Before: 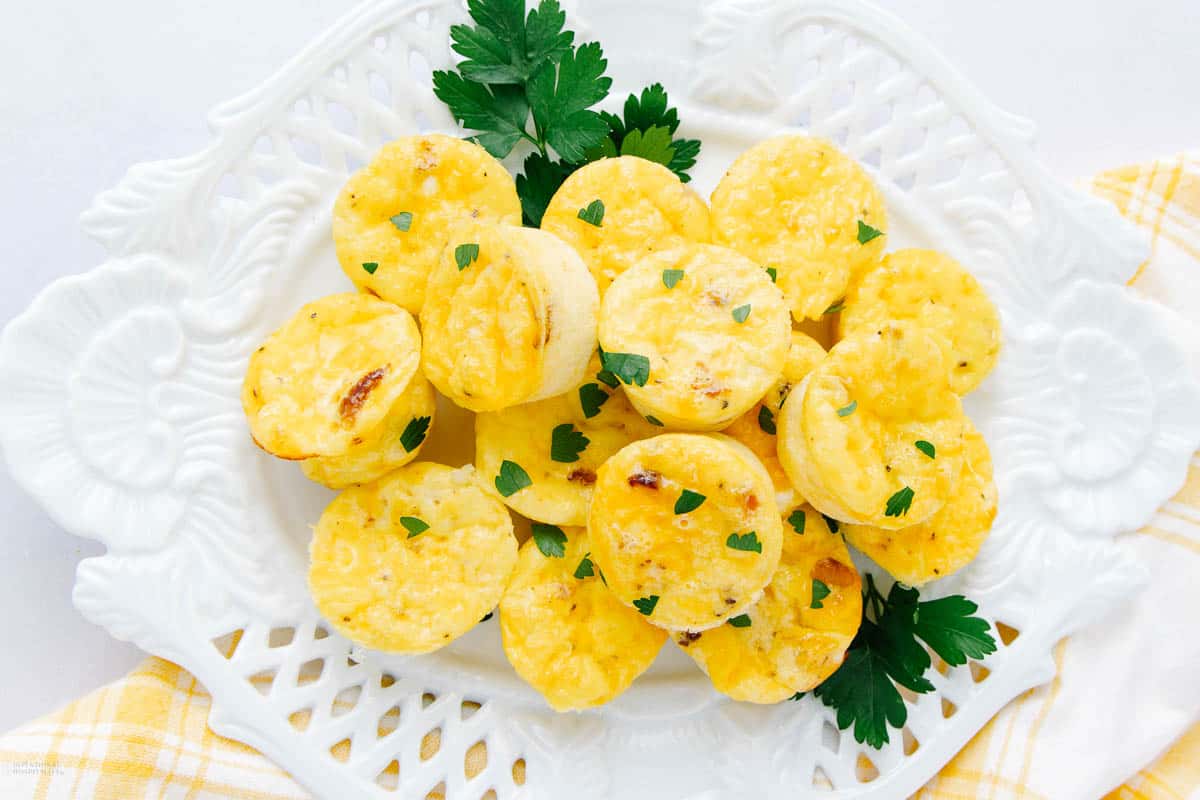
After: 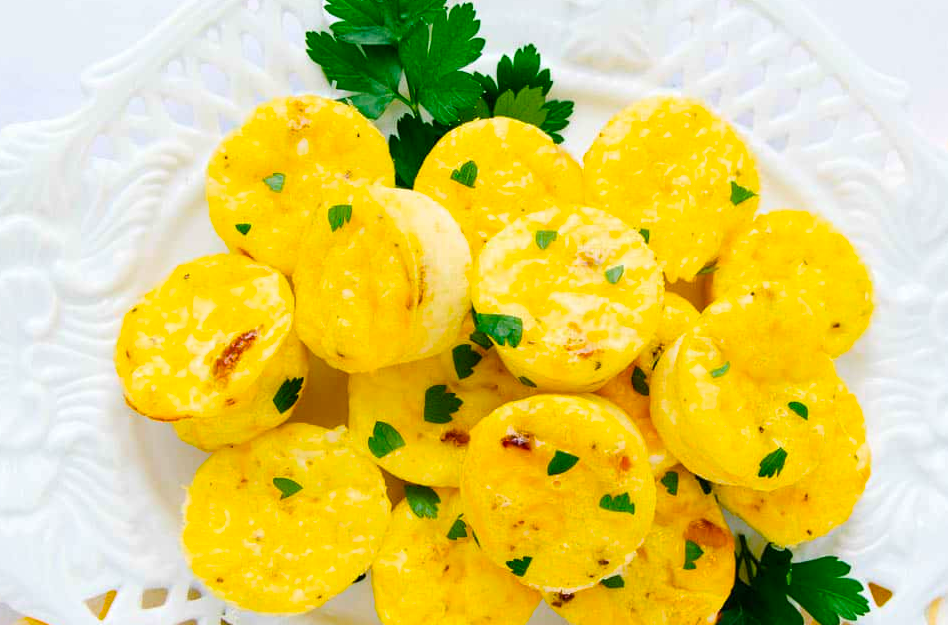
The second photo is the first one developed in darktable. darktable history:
color balance rgb: linear chroma grading › shadows 9.507%, linear chroma grading › highlights 10.75%, linear chroma grading › global chroma 15.188%, linear chroma grading › mid-tones 14.914%, perceptual saturation grading › global saturation 19.867%, global vibrance 20.518%
crop and rotate: left 10.611%, top 4.984%, right 10.371%, bottom 16.84%
